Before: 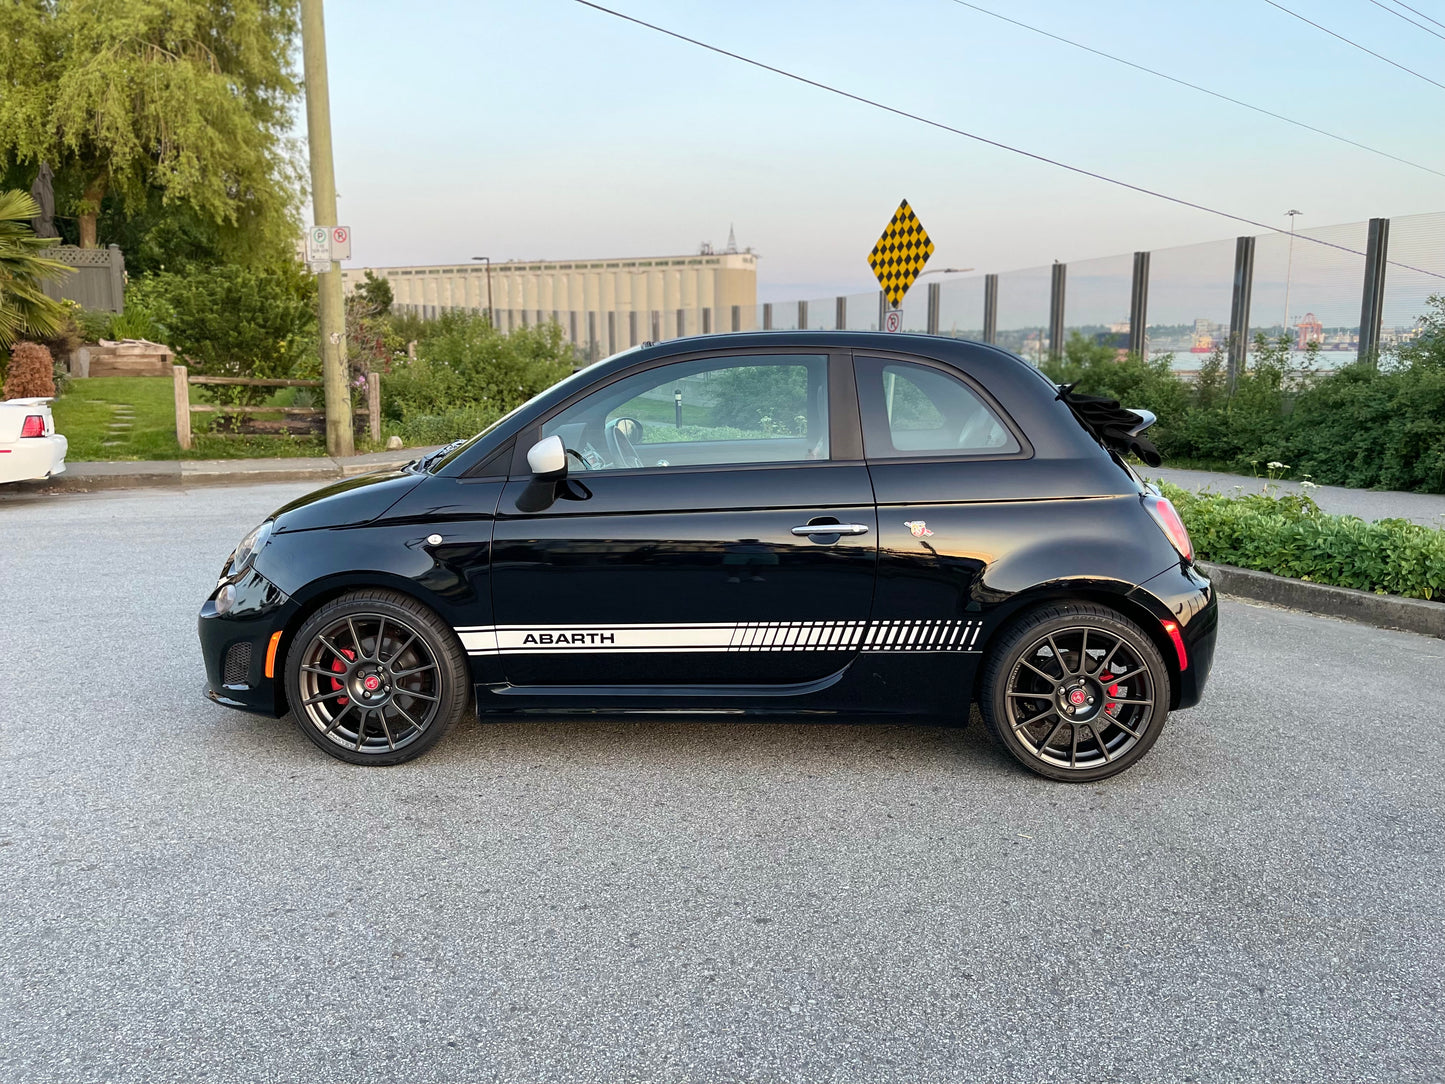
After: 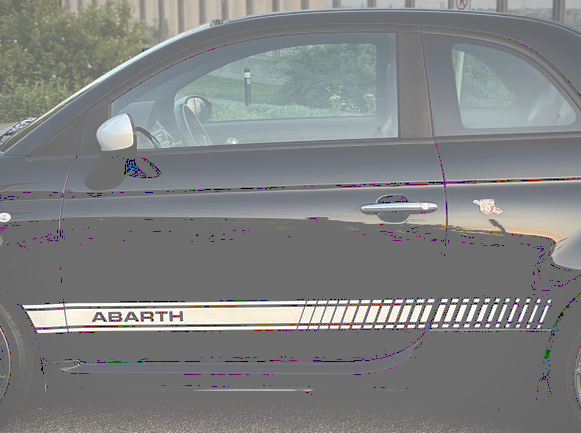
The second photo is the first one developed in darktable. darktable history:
crop: left 29.888%, top 29.715%, right 29.854%, bottom 30.298%
contrast brightness saturation: contrast 0.112, saturation -0.171
vignetting: brightness -0.182, saturation -0.299, unbound false
tone curve: curves: ch0 [(0, 0) (0.003, 0.464) (0.011, 0.464) (0.025, 0.464) (0.044, 0.464) (0.069, 0.464) (0.1, 0.463) (0.136, 0.463) (0.177, 0.464) (0.224, 0.469) (0.277, 0.482) (0.335, 0.501) (0.399, 0.53) (0.468, 0.567) (0.543, 0.61) (0.623, 0.663) (0.709, 0.718) (0.801, 0.779) (0.898, 0.842) (1, 1)], preserve colors none
